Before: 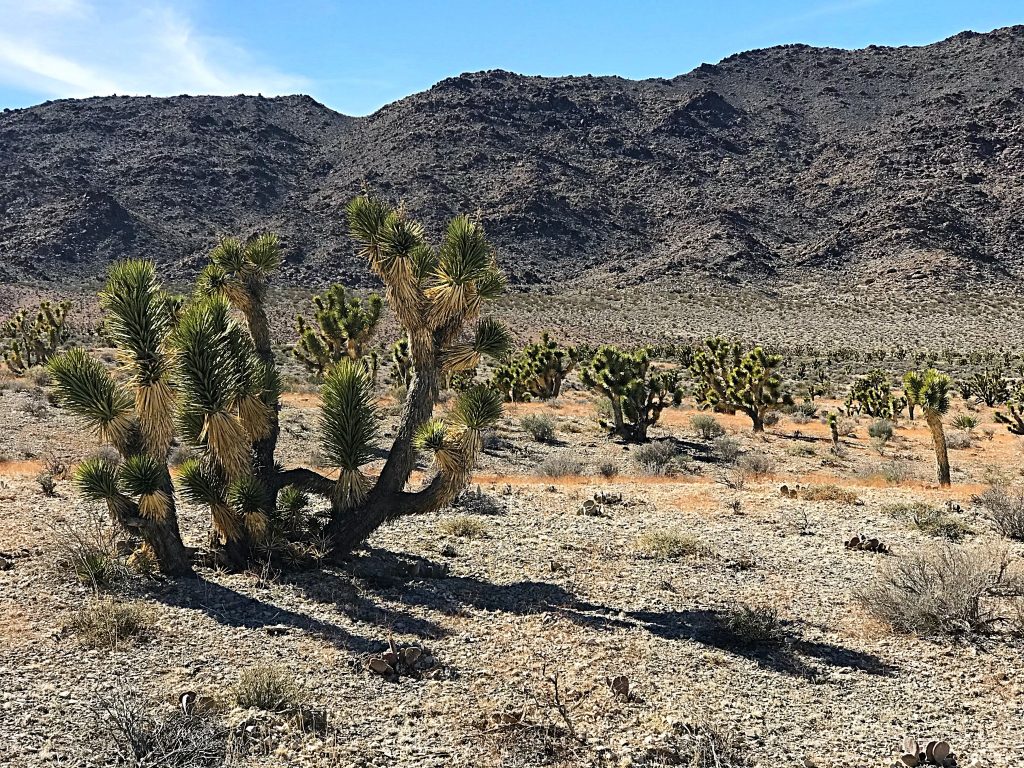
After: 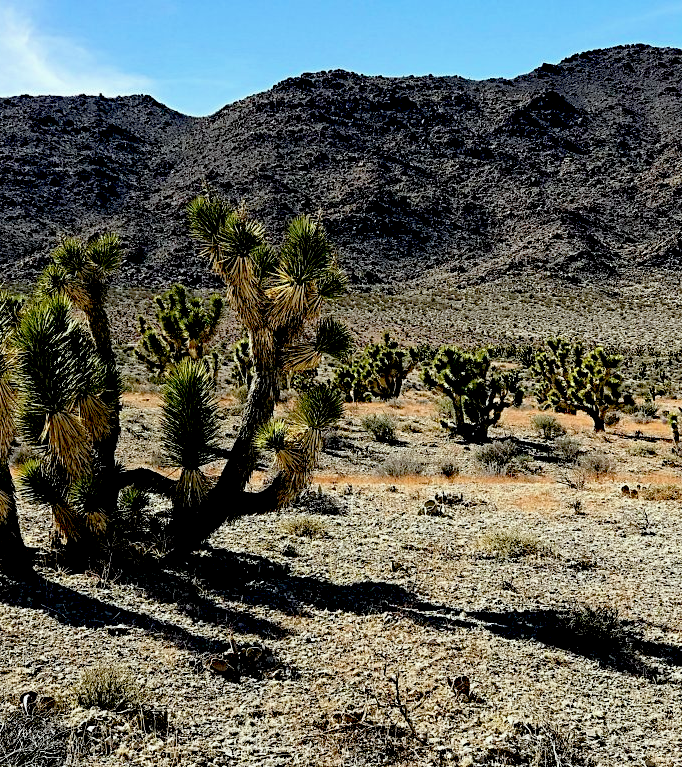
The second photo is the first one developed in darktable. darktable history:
exposure: black level correction 0.047, exposure 0.013 EV, compensate highlight preservation false
color balance: lift [1.004, 1.002, 1.002, 0.998], gamma [1, 1.007, 1.002, 0.993], gain [1, 0.977, 1.013, 1.023], contrast -3.64%
crop and rotate: left 15.546%, right 17.787%
